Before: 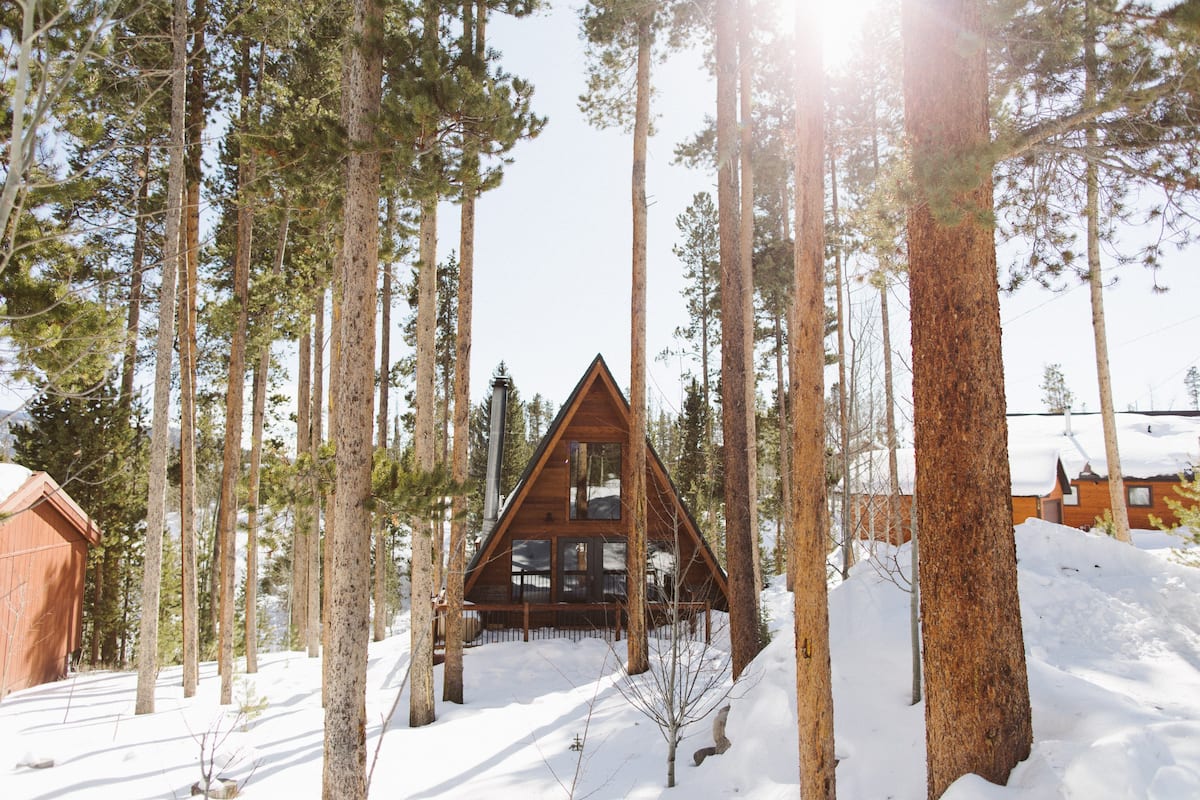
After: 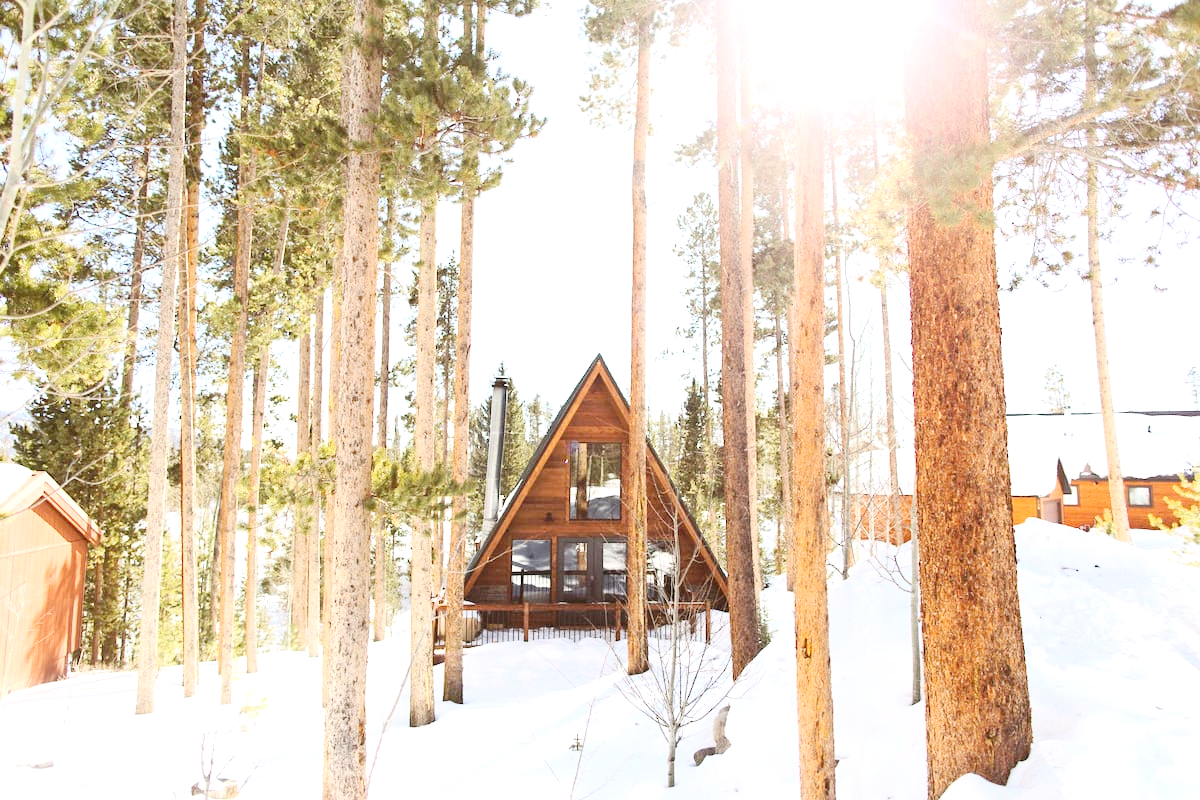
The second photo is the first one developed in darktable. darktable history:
tone curve: curves: ch0 [(0, 0) (0.003, 0.005) (0.011, 0.011) (0.025, 0.022) (0.044, 0.038) (0.069, 0.062) (0.1, 0.091) (0.136, 0.128) (0.177, 0.183) (0.224, 0.246) (0.277, 0.325) (0.335, 0.403) (0.399, 0.473) (0.468, 0.557) (0.543, 0.638) (0.623, 0.709) (0.709, 0.782) (0.801, 0.847) (0.898, 0.923) (1, 1)], preserve colors none
contrast brightness saturation: contrast 0.2, brightness 0.16, saturation 0.22
exposure: black level correction 0, exposure 0.7 EV, compensate exposure bias true, compensate highlight preservation false
